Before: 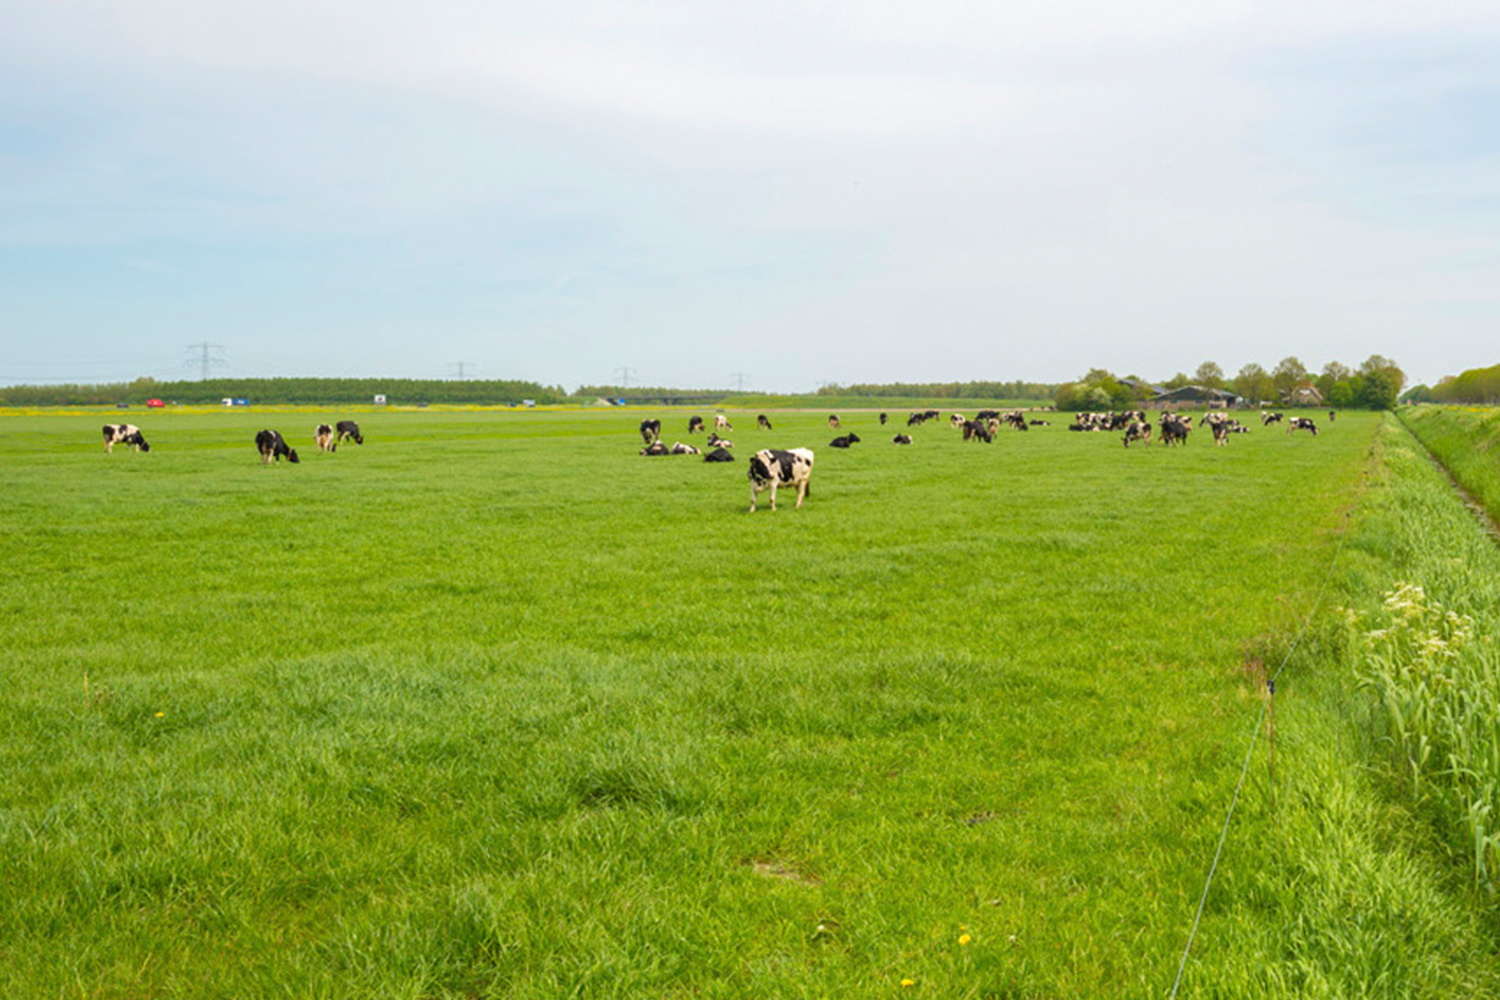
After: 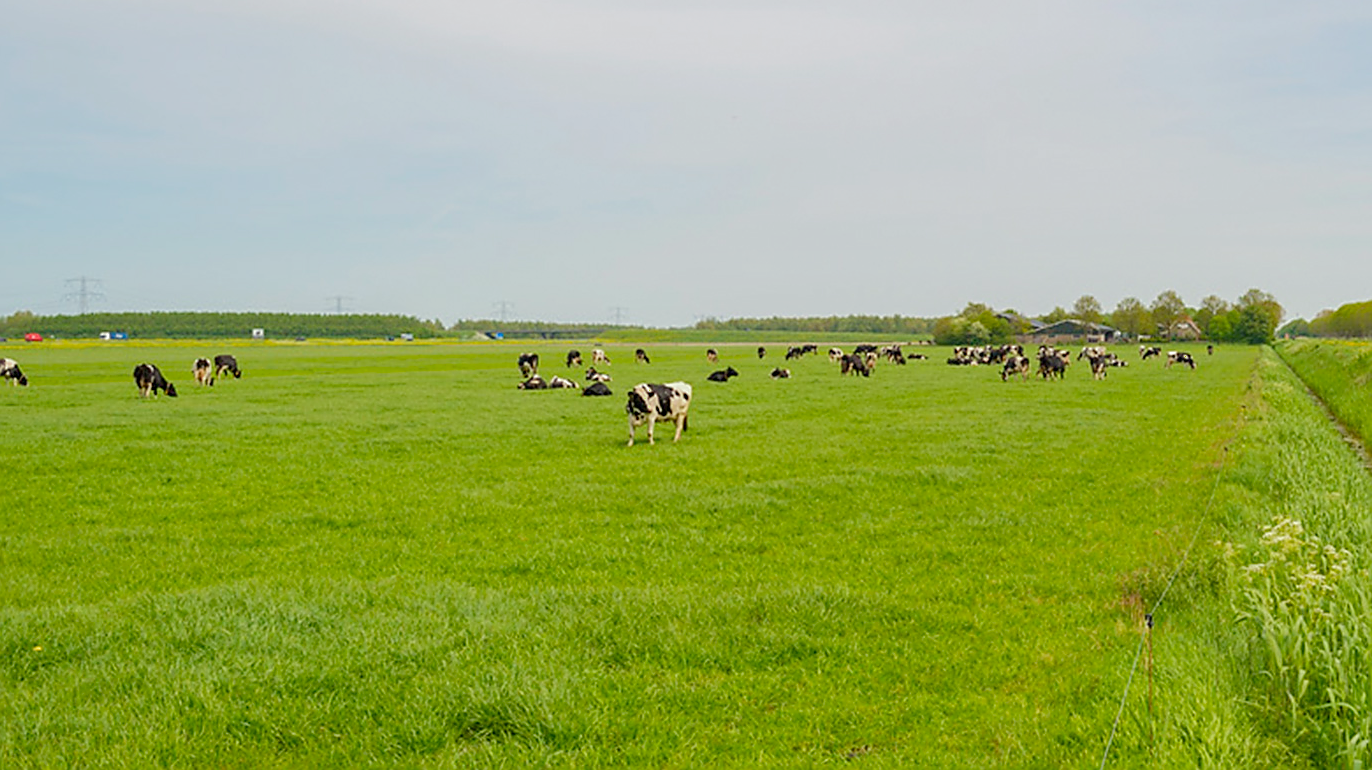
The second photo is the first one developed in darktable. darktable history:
crop: left 8.155%, top 6.611%, bottom 15.385%
rotate and perspective: automatic cropping original format, crop left 0, crop top 0
filmic rgb: black relative exposure -16 EV, threshold -0.33 EV, transition 3.19 EV, structure ↔ texture 100%, target black luminance 0%, hardness 7.57, latitude 72.96%, contrast 0.908, highlights saturation mix 10%, shadows ↔ highlights balance -0.38%, add noise in highlights 0, preserve chrominance no, color science v4 (2020), iterations of high-quality reconstruction 10, enable highlight reconstruction true
sharpen: radius 1.4, amount 1.25, threshold 0.7
